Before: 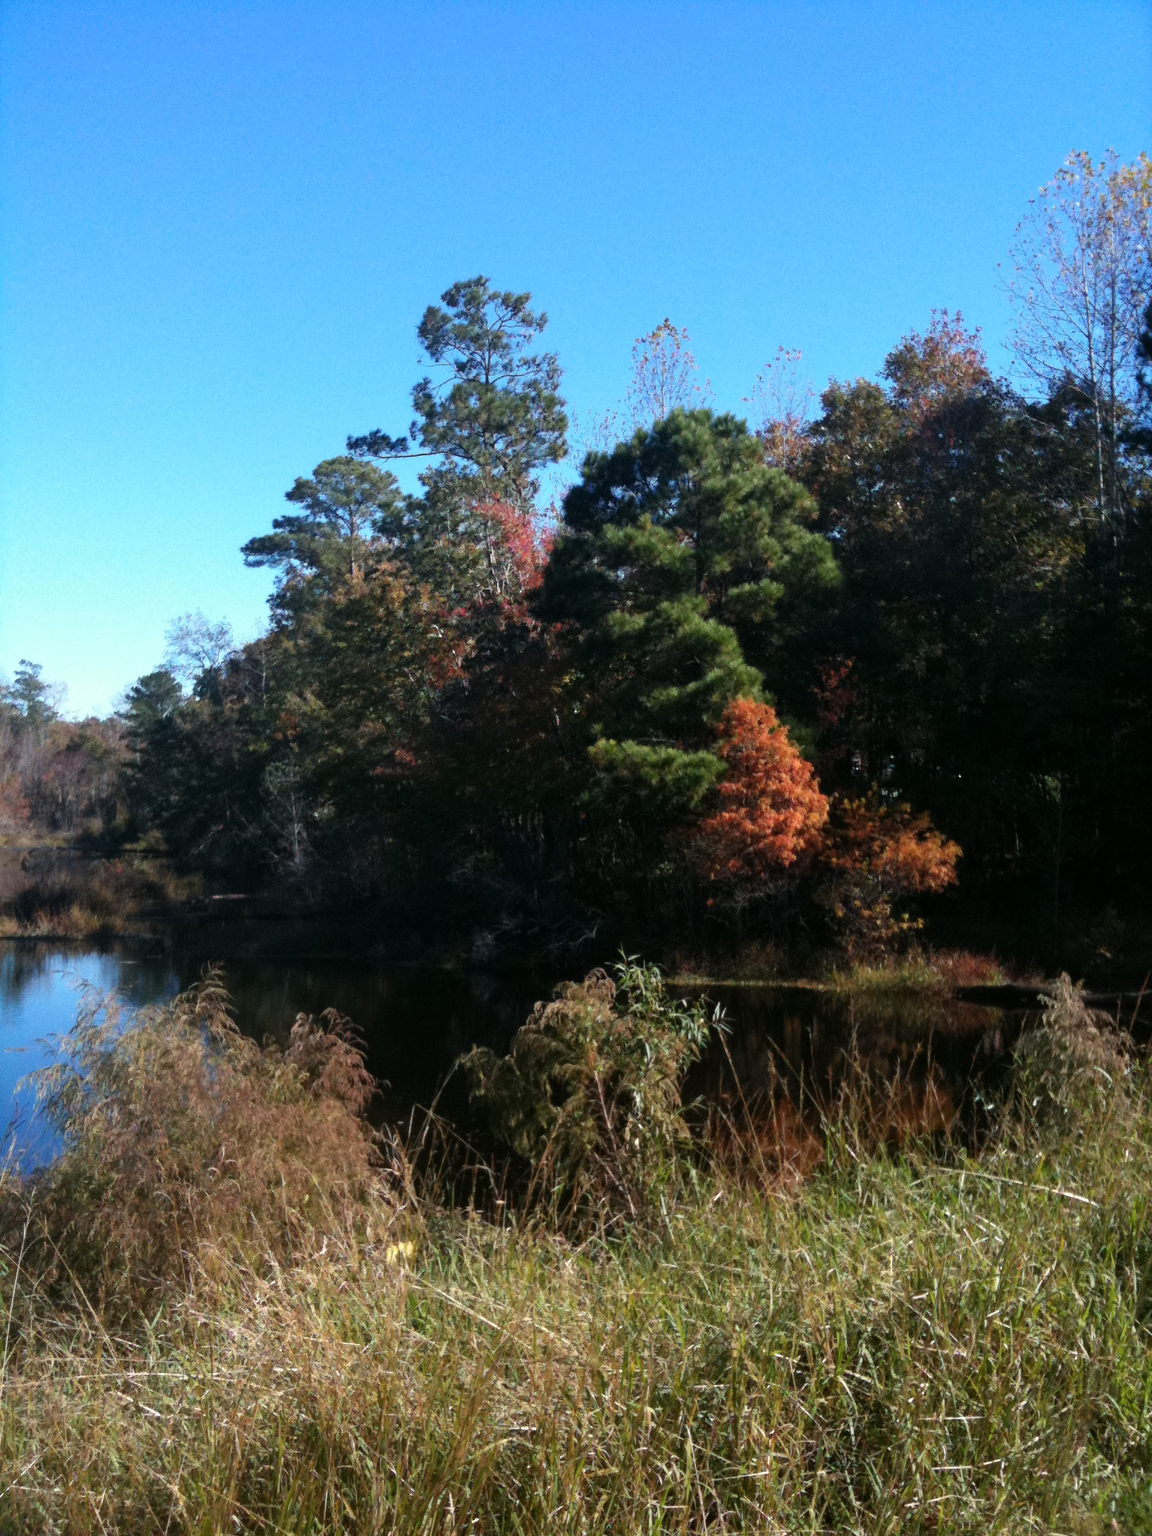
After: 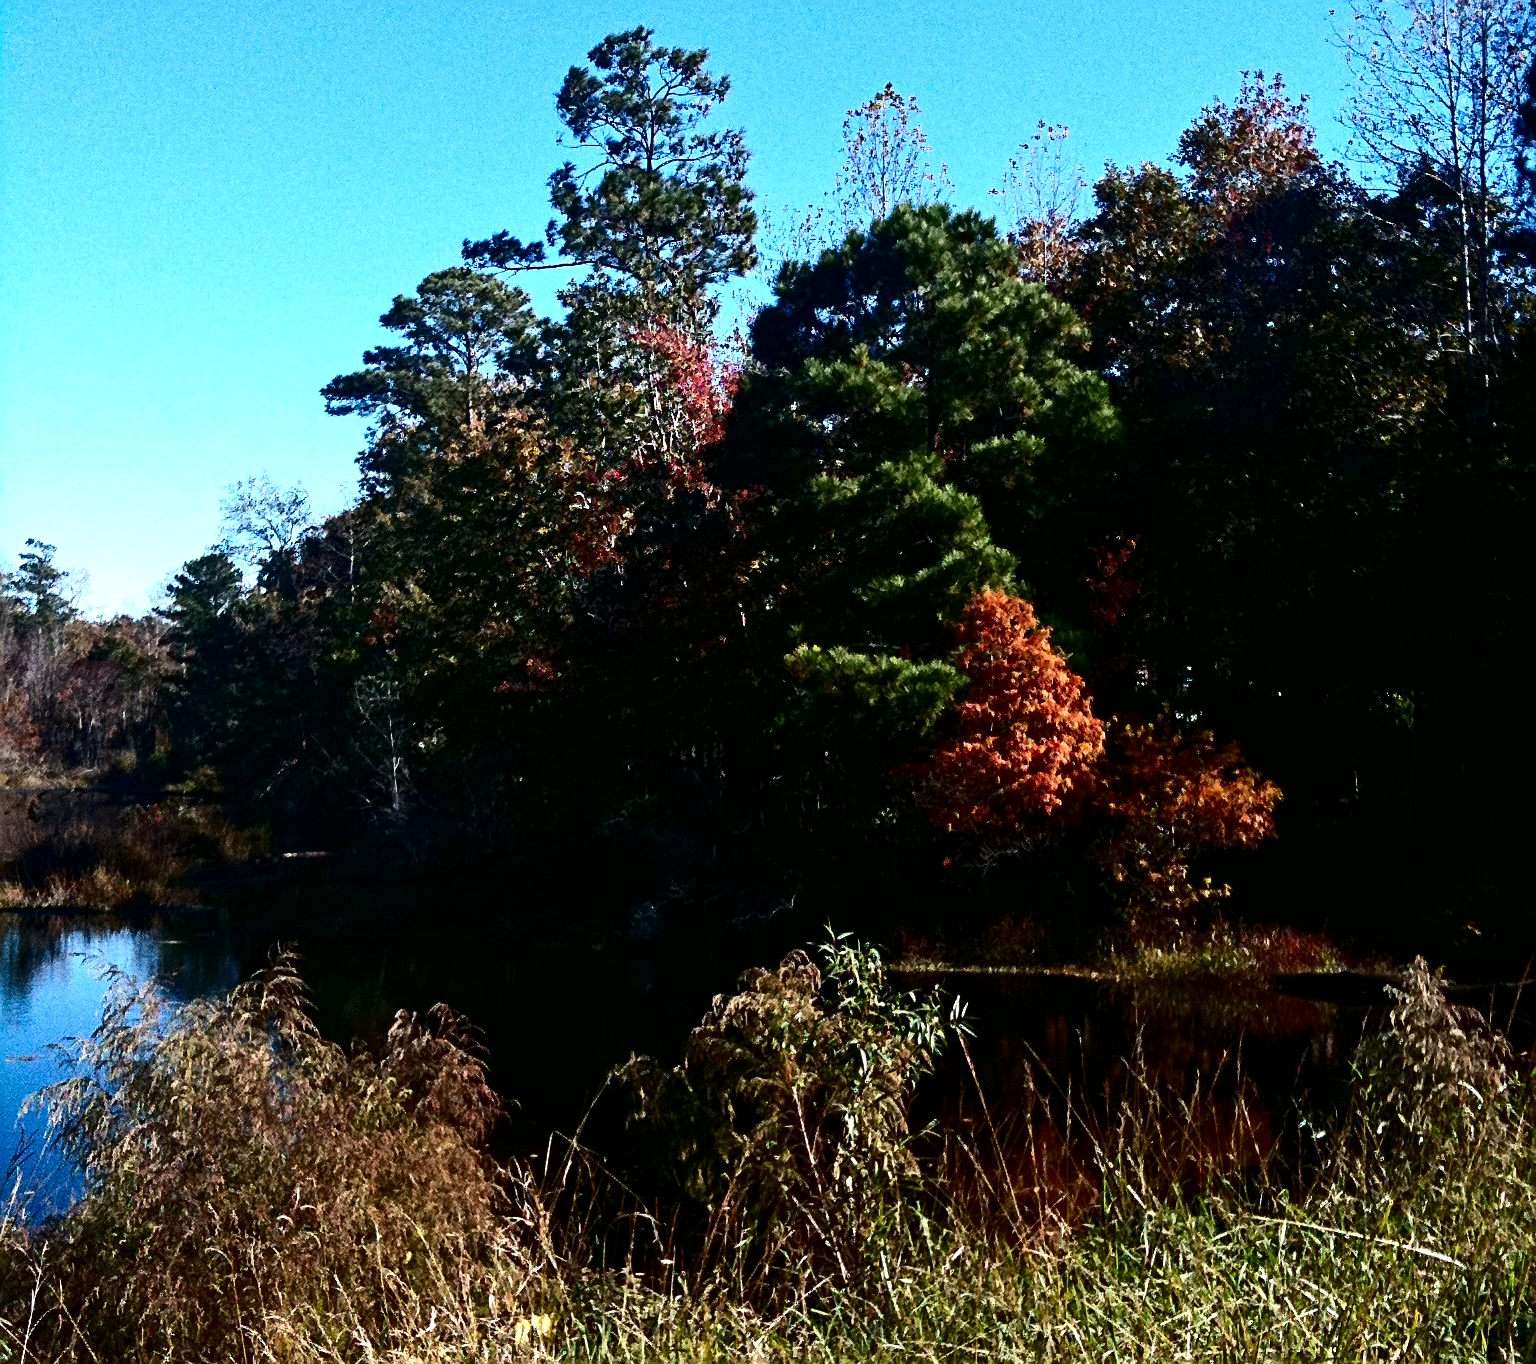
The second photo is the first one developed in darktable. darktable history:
exposure: exposure 0.203 EV, compensate highlight preservation false
crop: top 16.696%, bottom 16.694%
contrast equalizer: y [[0.502, 0.517, 0.543, 0.576, 0.611, 0.631], [0.5 ×6], [0.5 ×6], [0 ×6], [0 ×6]]
sharpen: on, module defaults
contrast brightness saturation: contrast 0.244, brightness -0.242, saturation 0.142
